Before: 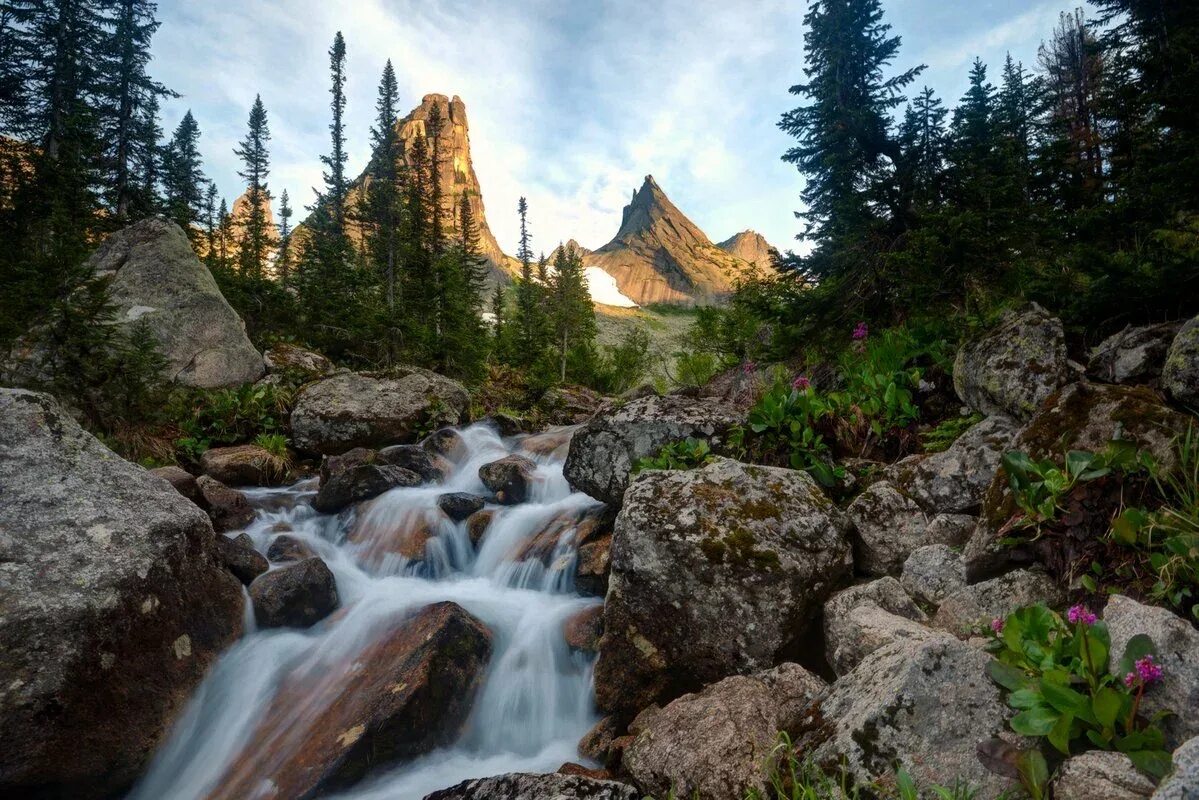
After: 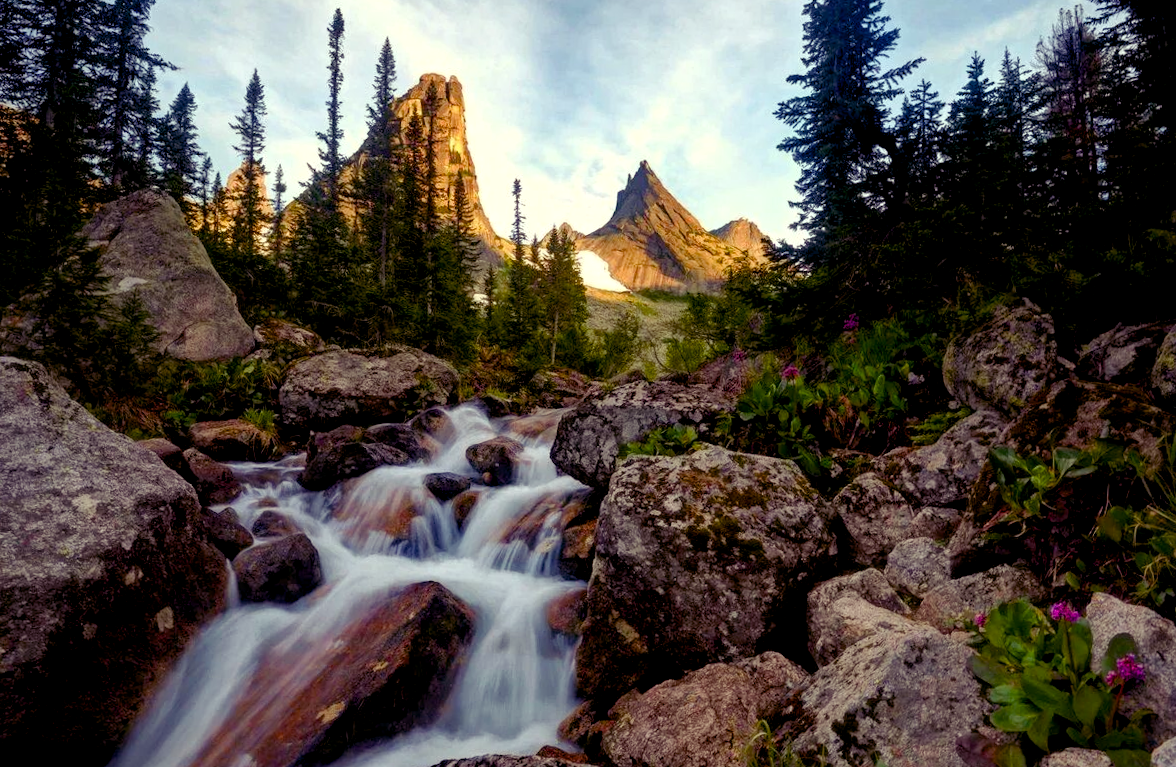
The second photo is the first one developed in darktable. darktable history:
rotate and perspective: rotation 1.57°, crop left 0.018, crop right 0.982, crop top 0.039, crop bottom 0.961
color balance rgb: shadows lift › luminance -21.66%, shadows lift › chroma 8.98%, shadows lift › hue 283.37°, power › chroma 1.05%, power › hue 25.59°, highlights gain › luminance 6.08%, highlights gain › chroma 2.55%, highlights gain › hue 90°, global offset › luminance -0.87%, perceptual saturation grading › global saturation 25%, perceptual saturation grading › highlights -28.39%, perceptual saturation grading › shadows 33.98%
